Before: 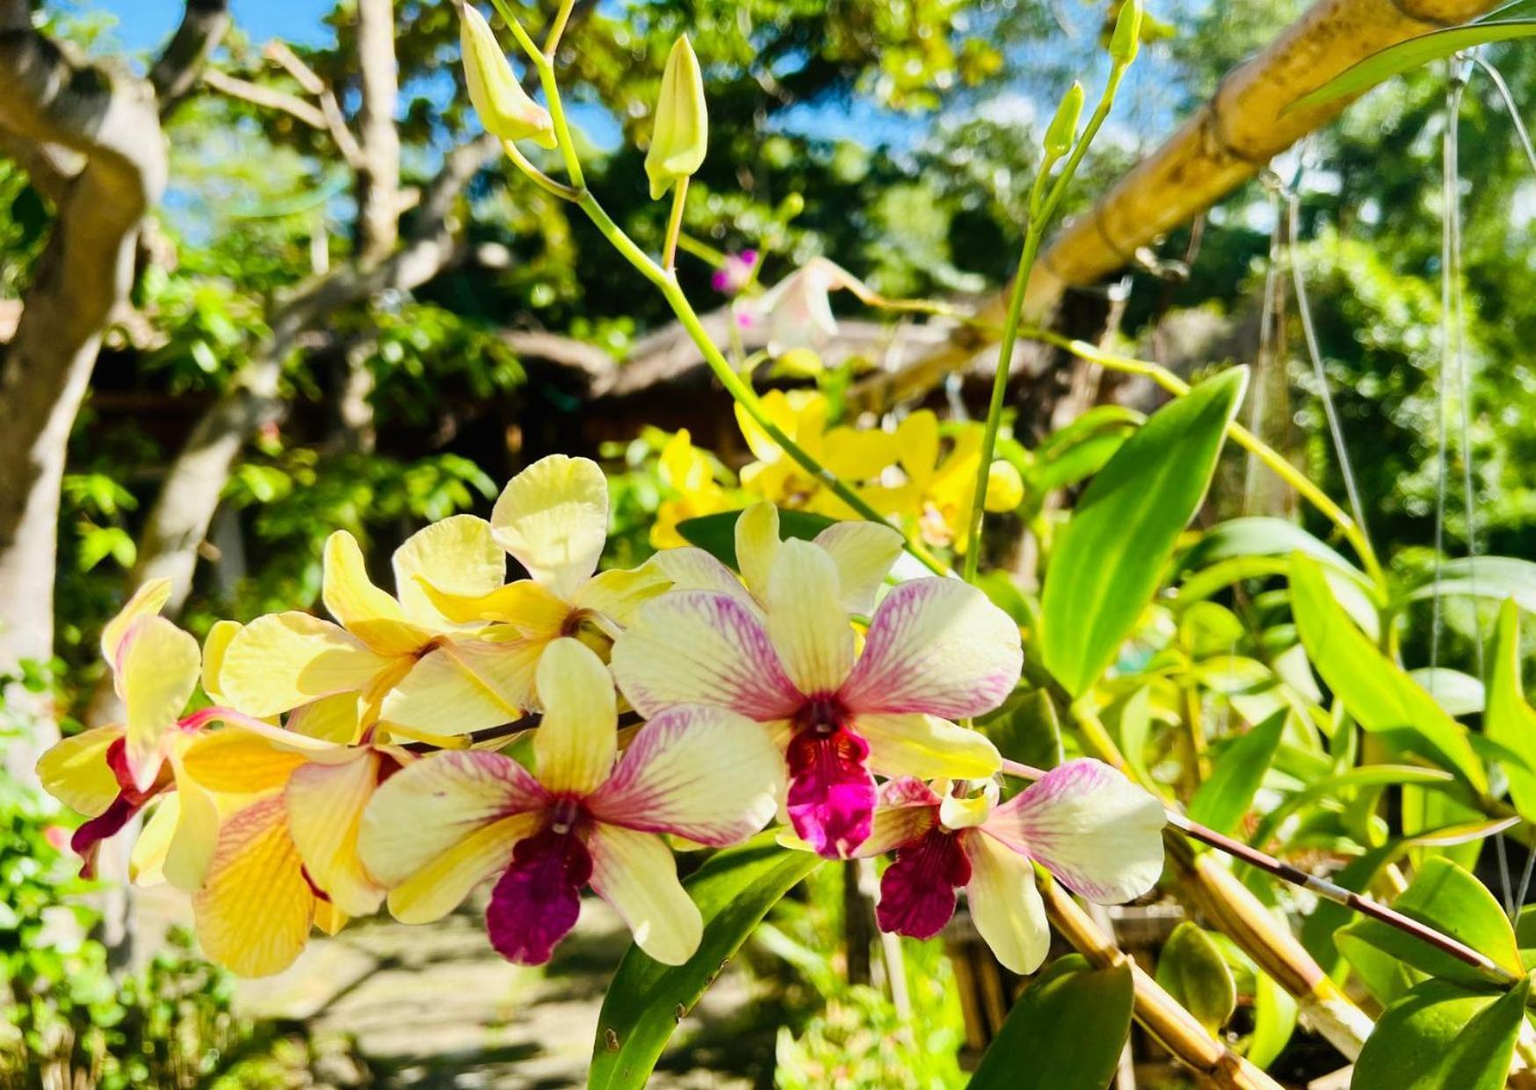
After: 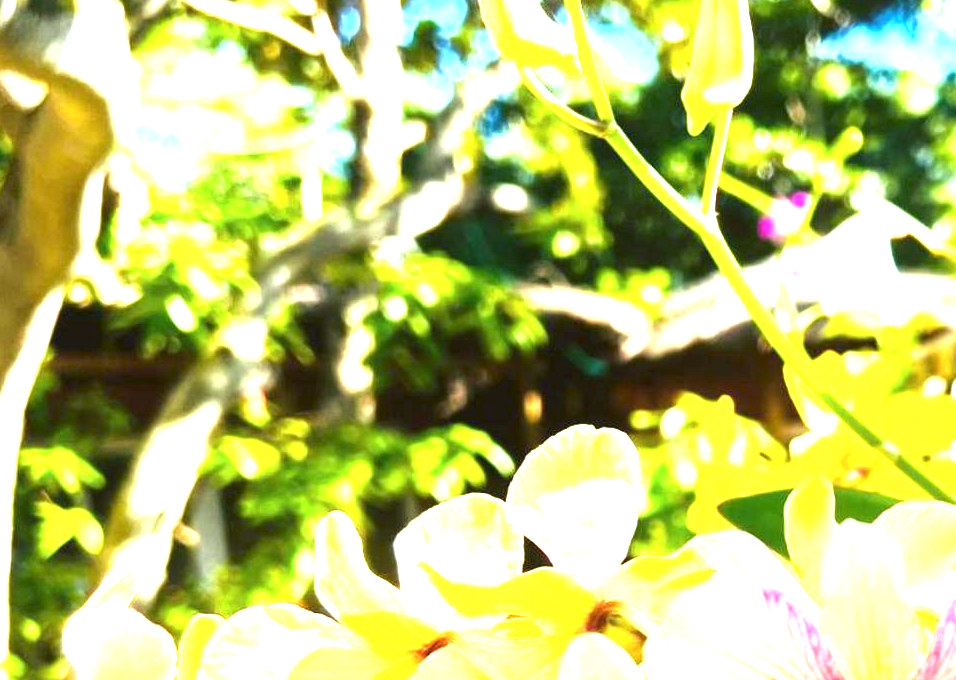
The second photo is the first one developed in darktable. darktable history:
color balance: lift [1.004, 1.002, 1.002, 0.998], gamma [1, 1.007, 1.002, 0.993], gain [1, 0.977, 1.013, 1.023], contrast -3.64%
crop and rotate: left 3.047%, top 7.509%, right 42.236%, bottom 37.598%
exposure: black level correction 0, exposure 2.088 EV, compensate exposure bias true, compensate highlight preservation false
